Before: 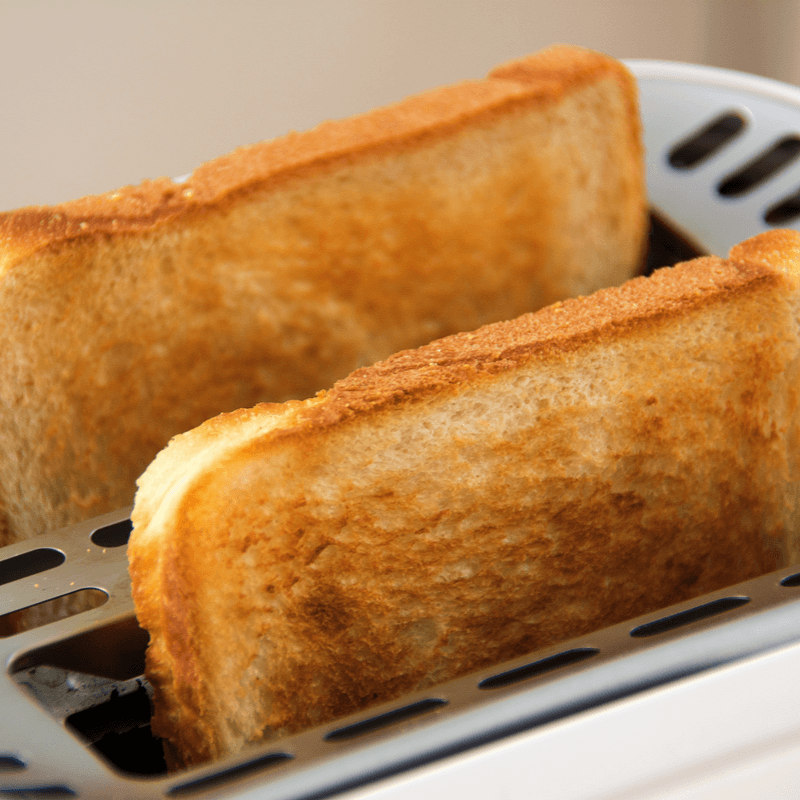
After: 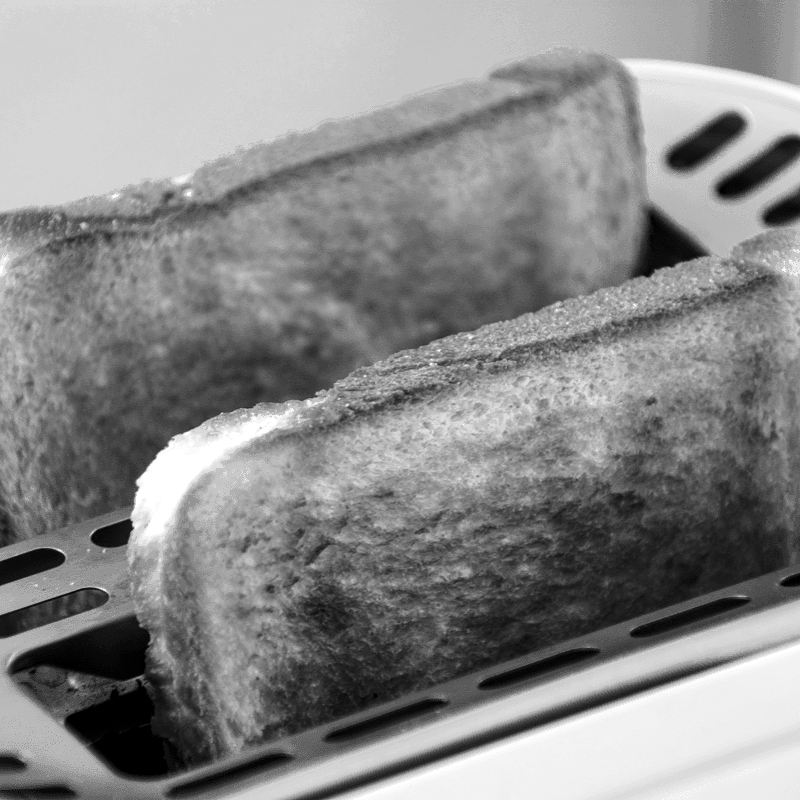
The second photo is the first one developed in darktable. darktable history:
contrast brightness saturation: contrast 0.26, brightness 0.02, saturation 0.87
color zones: curves: ch0 [(0.002, 0.593) (0.143, 0.417) (0.285, 0.541) (0.455, 0.289) (0.608, 0.327) (0.727, 0.283) (0.869, 0.571) (1, 0.603)]; ch1 [(0, 0) (0.143, 0) (0.286, 0) (0.429, 0) (0.571, 0) (0.714, 0) (0.857, 0)]
local contrast: detail 130%
